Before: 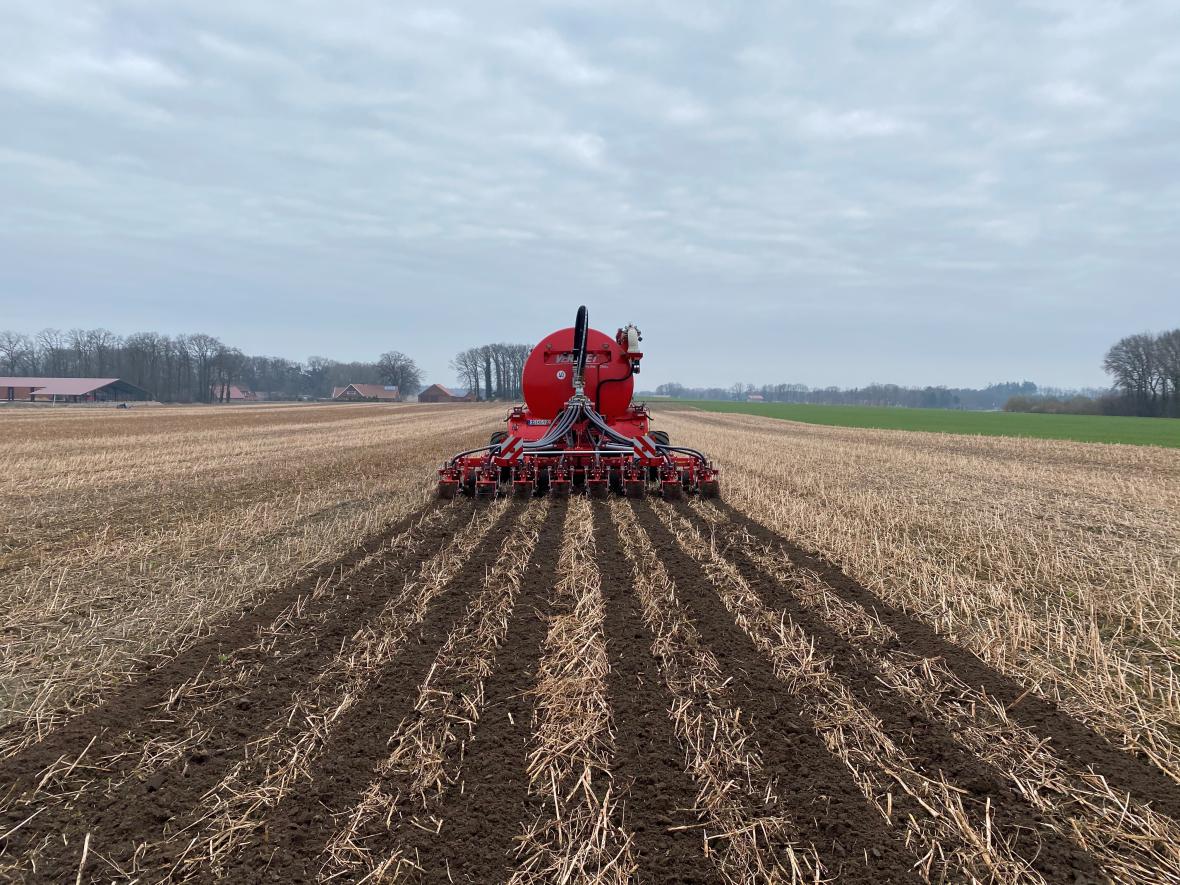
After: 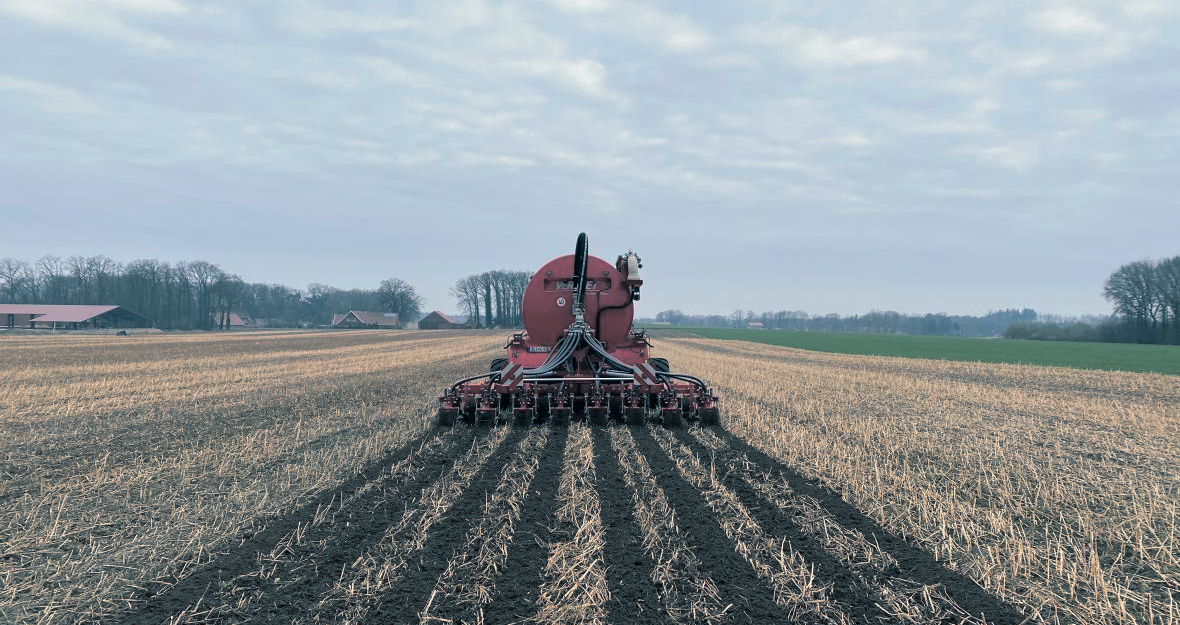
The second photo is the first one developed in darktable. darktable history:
color correction: highlights a* 0.207, highlights b* 2.7, shadows a* -0.874, shadows b* -4.78
crop and rotate: top 8.293%, bottom 20.996%
split-toning: shadows › hue 205.2°, shadows › saturation 0.43, highlights › hue 54°, highlights › saturation 0.54
